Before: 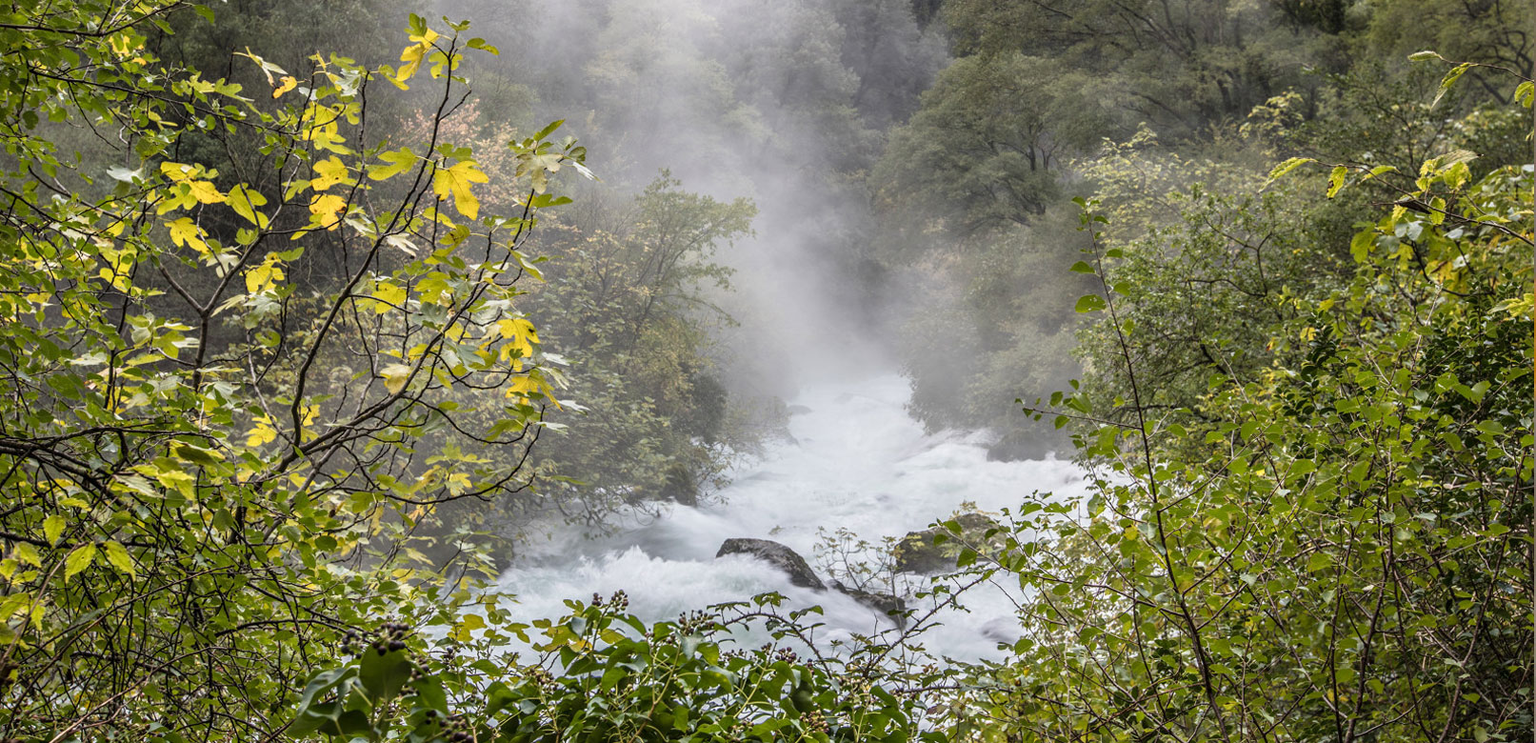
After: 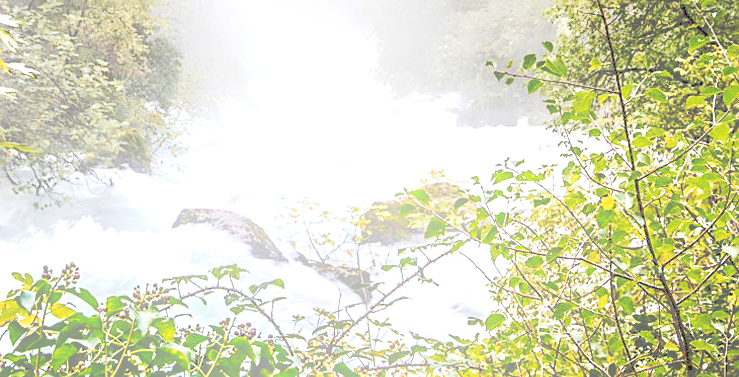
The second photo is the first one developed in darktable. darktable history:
exposure: black level correction 0, exposure 1 EV, compensate highlight preservation false
bloom: size 15%, threshold 97%, strength 7%
tone curve: curves: ch0 [(0, 0) (0.003, 0.331) (0.011, 0.333) (0.025, 0.333) (0.044, 0.334) (0.069, 0.335) (0.1, 0.338) (0.136, 0.342) (0.177, 0.347) (0.224, 0.352) (0.277, 0.359) (0.335, 0.39) (0.399, 0.434) (0.468, 0.509) (0.543, 0.615) (0.623, 0.731) (0.709, 0.814) (0.801, 0.88) (0.898, 0.921) (1, 1)], preserve colors none
crop: left 35.976%, top 45.819%, right 18.162%, bottom 5.807%
velvia: on, module defaults
sharpen: on, module defaults
color balance: mode lift, gamma, gain (sRGB)
